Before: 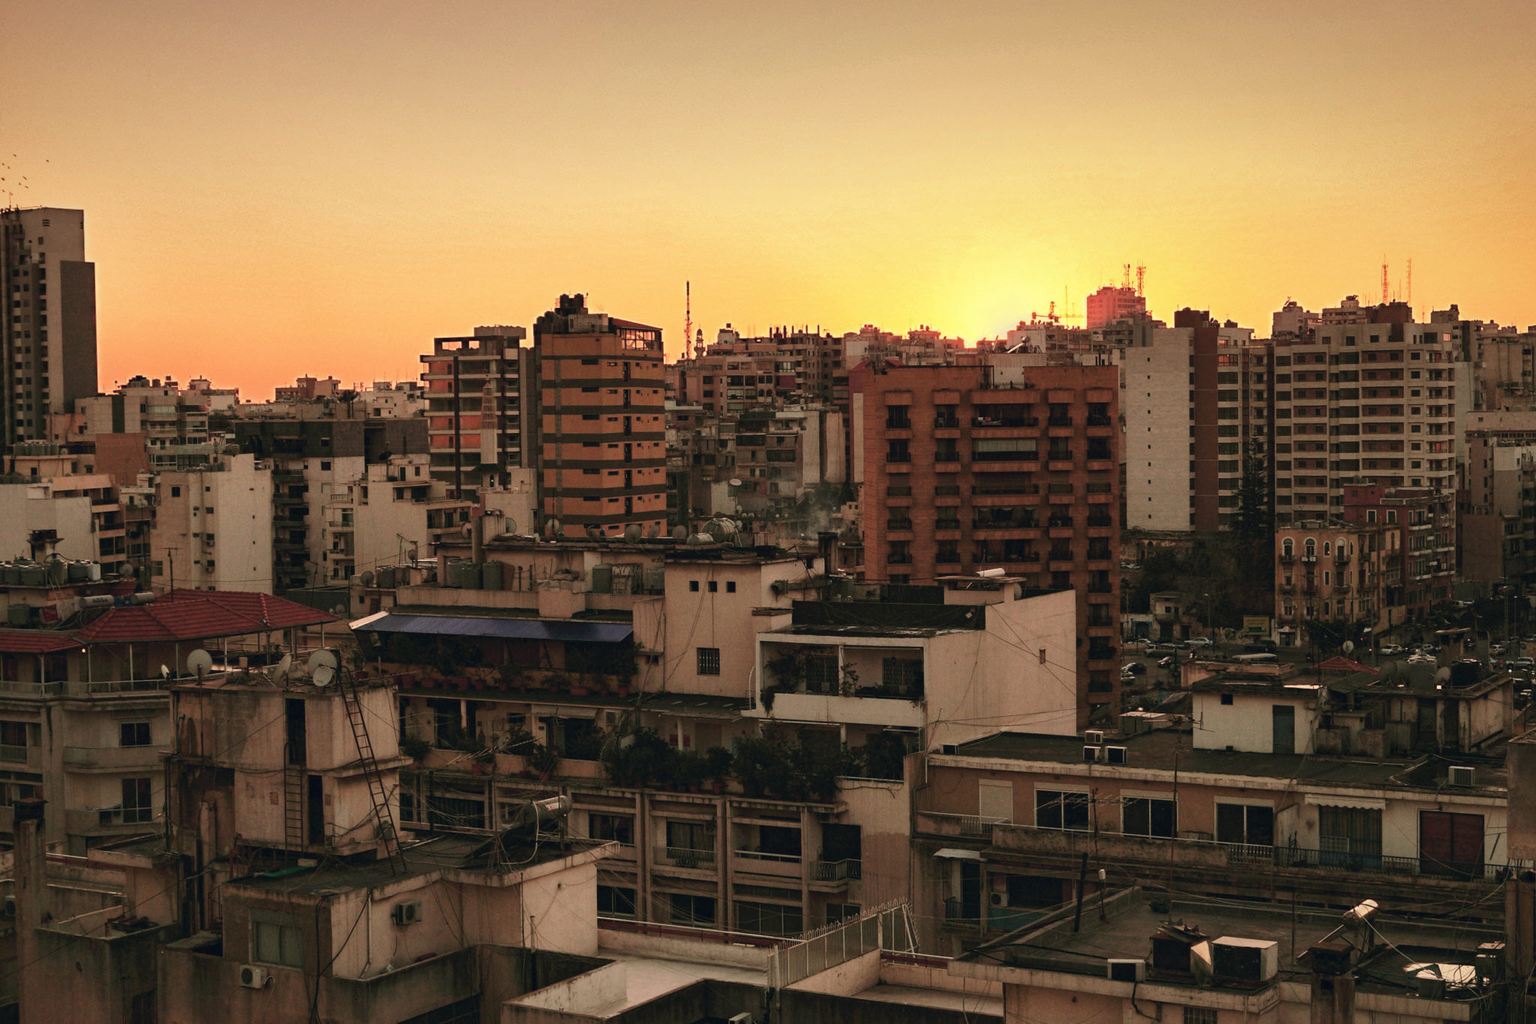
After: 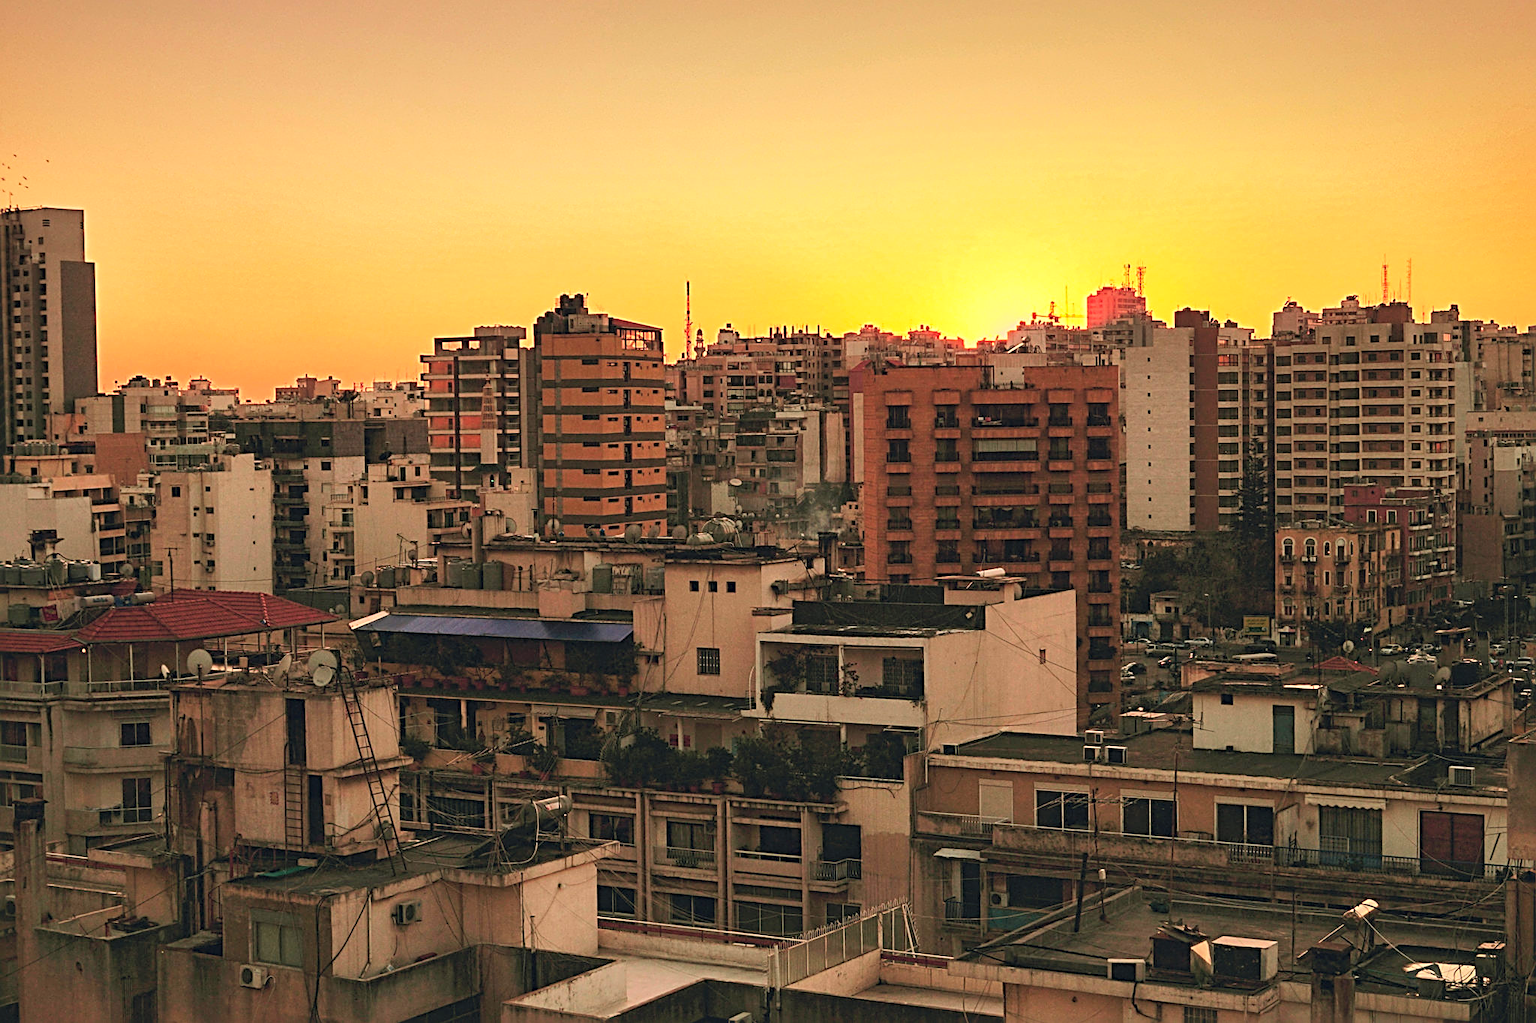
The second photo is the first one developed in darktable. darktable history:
sharpen: radius 2.817, amount 0.715
contrast brightness saturation: contrast 0.07, brightness 0.18, saturation 0.4
